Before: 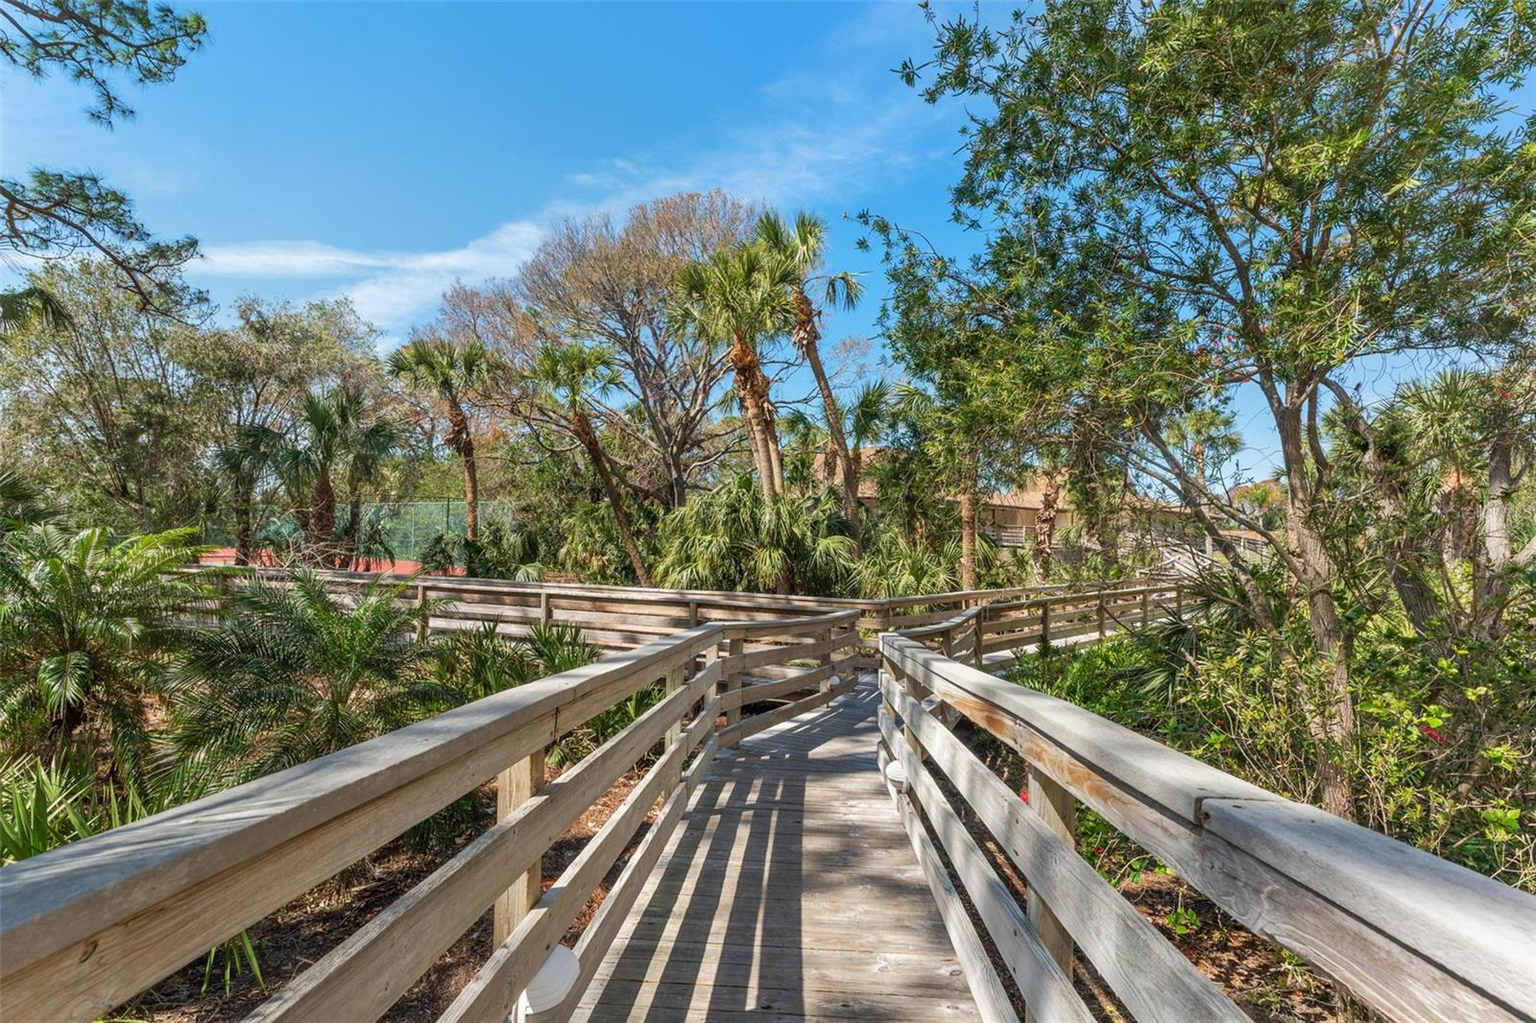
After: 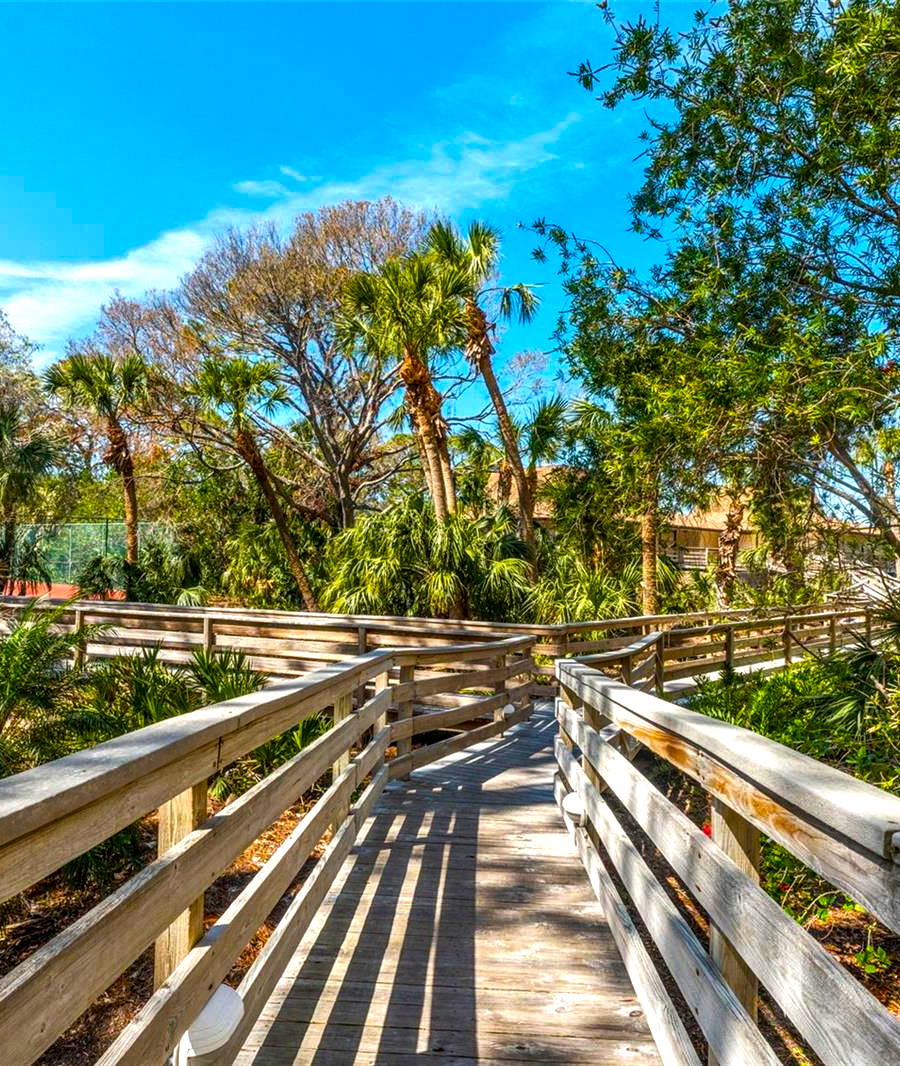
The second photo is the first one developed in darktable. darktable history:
local contrast: detail 130%
color balance rgb: linear chroma grading › global chroma 9%, perceptual saturation grading › global saturation 36%, perceptual saturation grading › shadows 35%, perceptual brilliance grading › global brilliance 15%, perceptual brilliance grading › shadows -35%, global vibrance 15%
crop and rotate: left 22.516%, right 21.234%
